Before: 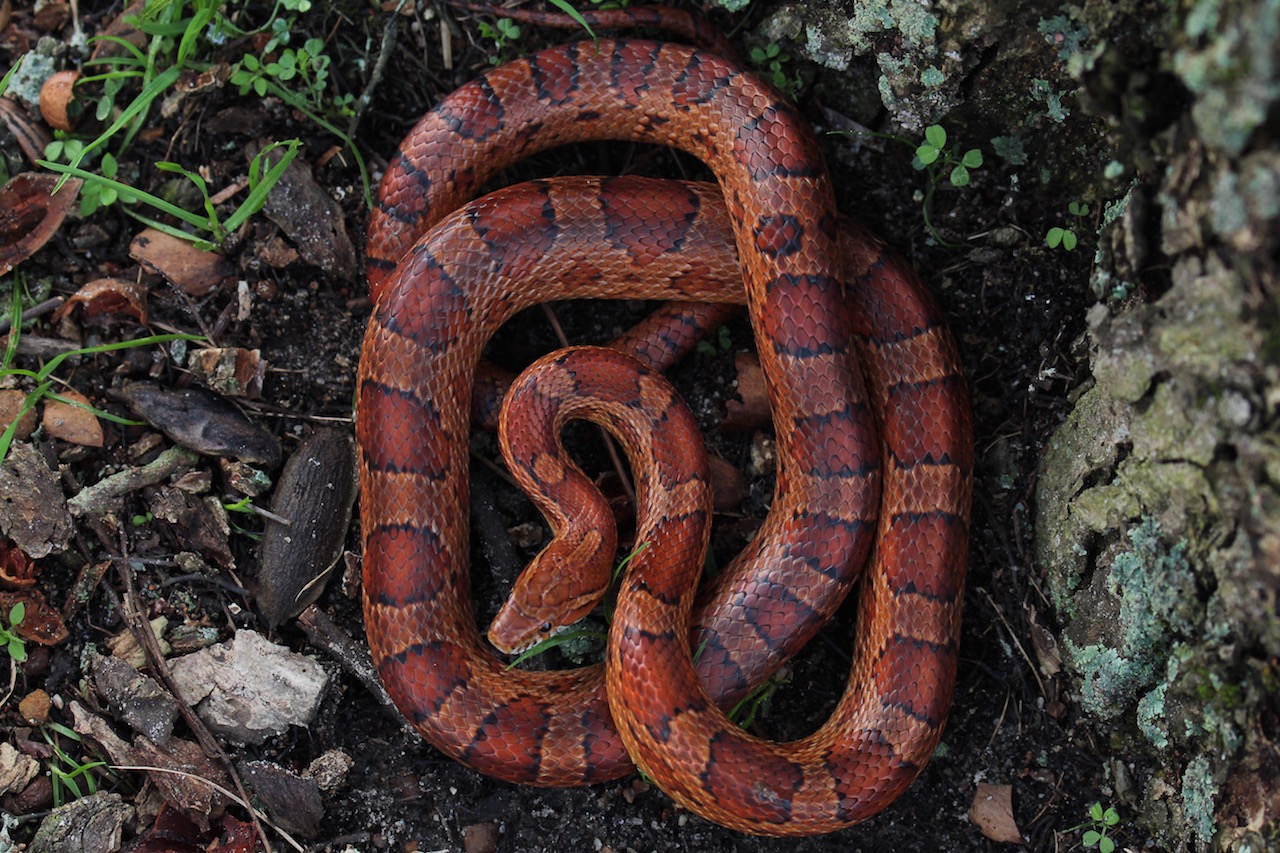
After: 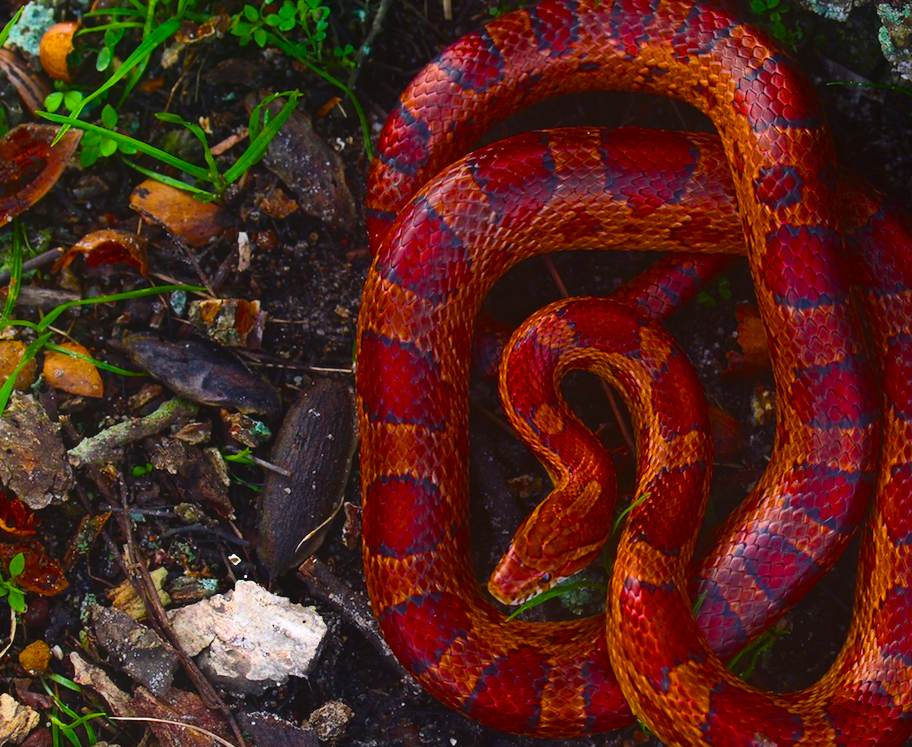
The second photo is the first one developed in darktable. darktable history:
color balance rgb: linear chroma grading › global chroma 20%, perceptual saturation grading › global saturation 65%, perceptual saturation grading › highlights 50%, perceptual saturation grading › shadows 30%, perceptual brilliance grading › global brilliance 12%, perceptual brilliance grading › highlights 15%, global vibrance 20%
crop: top 5.803%, right 27.864%, bottom 5.804%
contrast brightness saturation: contrast 0.22
contrast equalizer: octaves 7, y [[0.6 ×6], [0.55 ×6], [0 ×6], [0 ×6], [0 ×6]], mix -1
